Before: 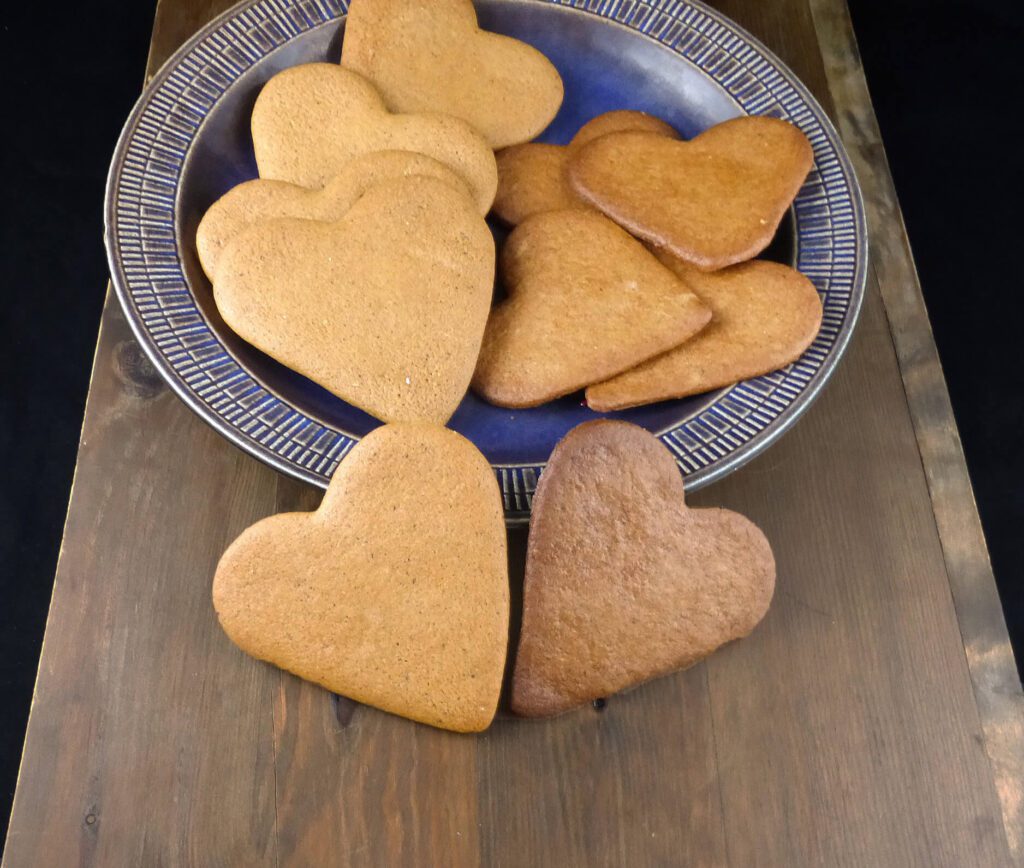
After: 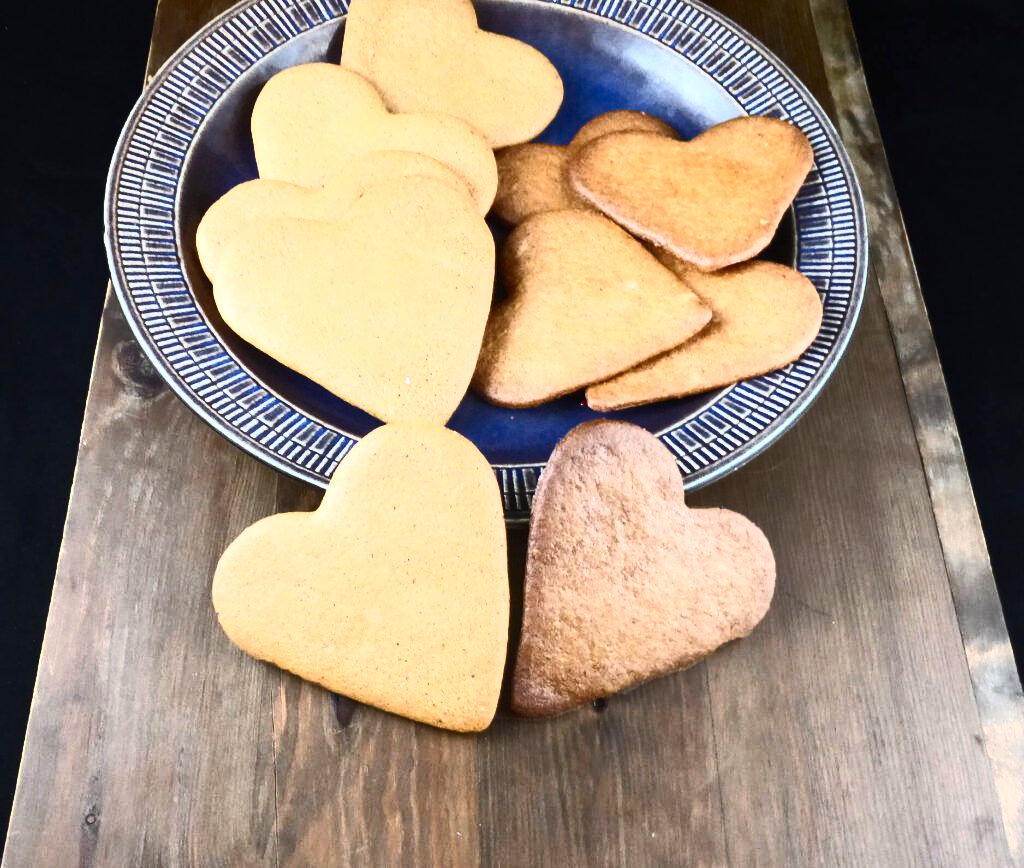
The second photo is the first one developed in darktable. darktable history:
color correction: highlights a* -4.11, highlights b* -10.69
local contrast: mode bilateral grid, contrast 100, coarseness 99, detail 109%, midtone range 0.2
contrast brightness saturation: contrast 0.609, brightness 0.321, saturation 0.144
